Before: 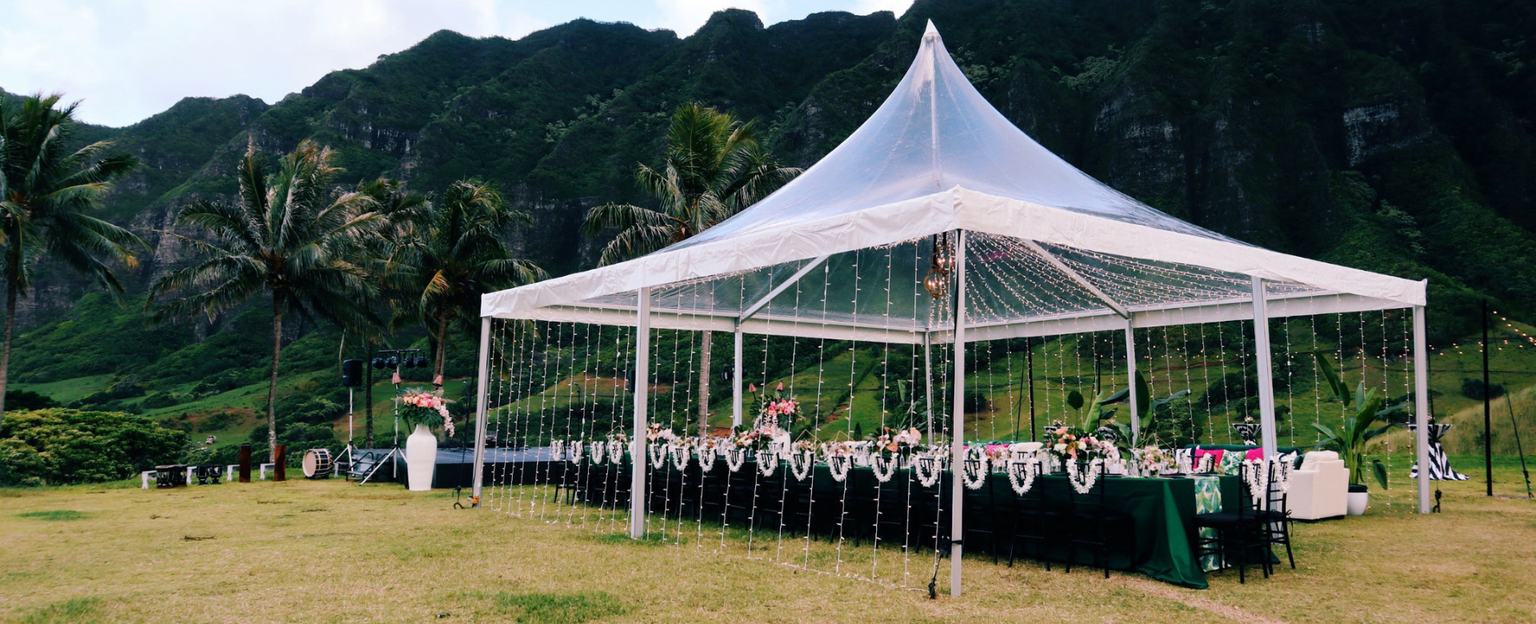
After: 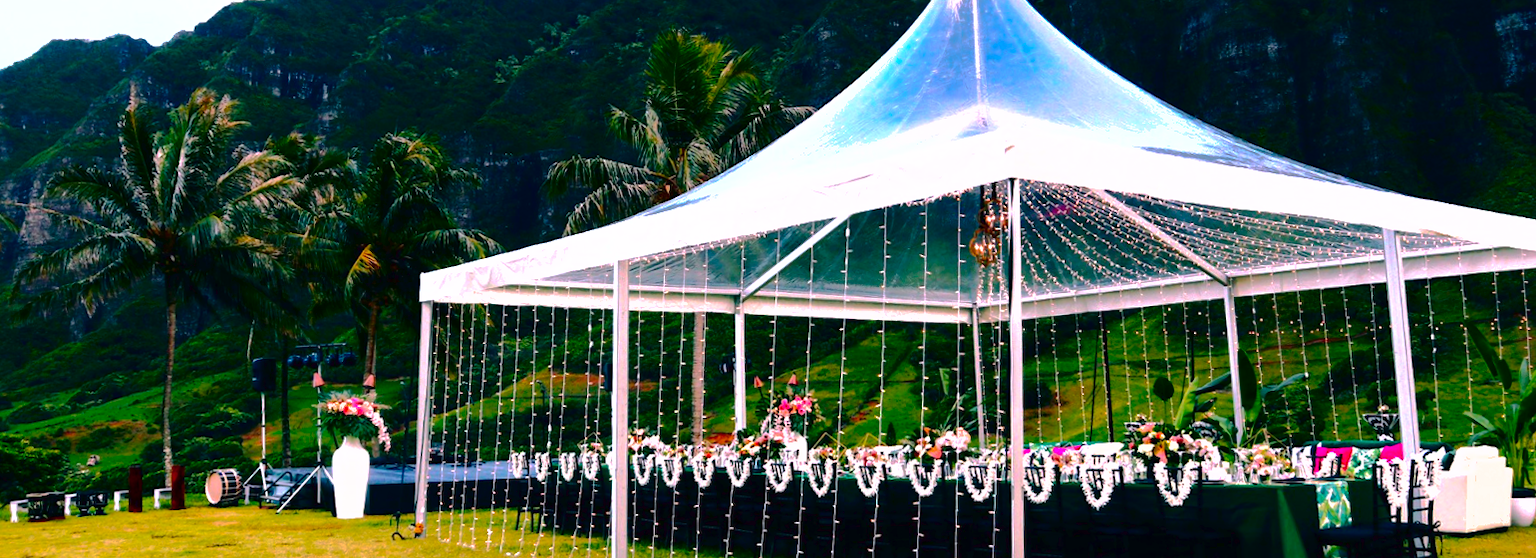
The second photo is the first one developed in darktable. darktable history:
exposure: black level correction 0, exposure 0.9 EV, compensate highlight preservation false
crop: left 7.856%, top 11.836%, right 10.12%, bottom 15.387%
rotate and perspective: rotation -1.32°, lens shift (horizontal) -0.031, crop left 0.015, crop right 0.985, crop top 0.047, crop bottom 0.982
color balance rgb: perceptual saturation grading › global saturation 40%, global vibrance 15%
shadows and highlights: shadows 40, highlights -60
tone curve: curves: ch0 [(0, 0) (0.003, 0.013) (0.011, 0.018) (0.025, 0.027) (0.044, 0.045) (0.069, 0.068) (0.1, 0.096) (0.136, 0.13) (0.177, 0.168) (0.224, 0.217) (0.277, 0.277) (0.335, 0.338) (0.399, 0.401) (0.468, 0.473) (0.543, 0.544) (0.623, 0.621) (0.709, 0.7) (0.801, 0.781) (0.898, 0.869) (1, 1)], preserve colors none
contrast brightness saturation: contrast 0.19, brightness -0.24, saturation 0.11
